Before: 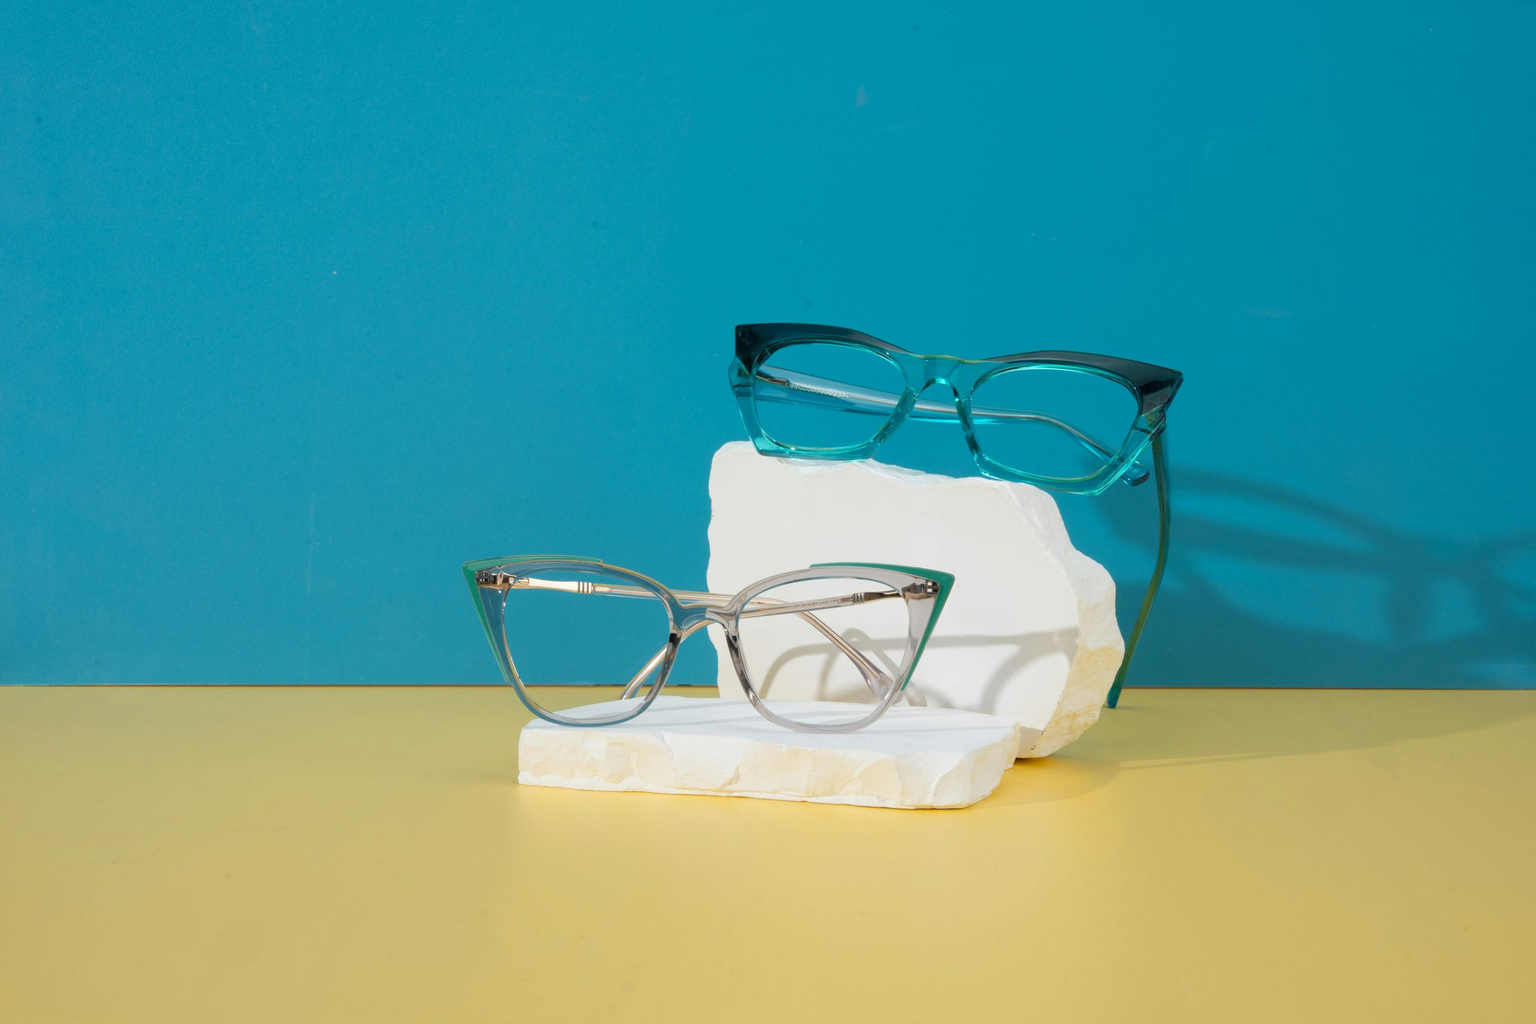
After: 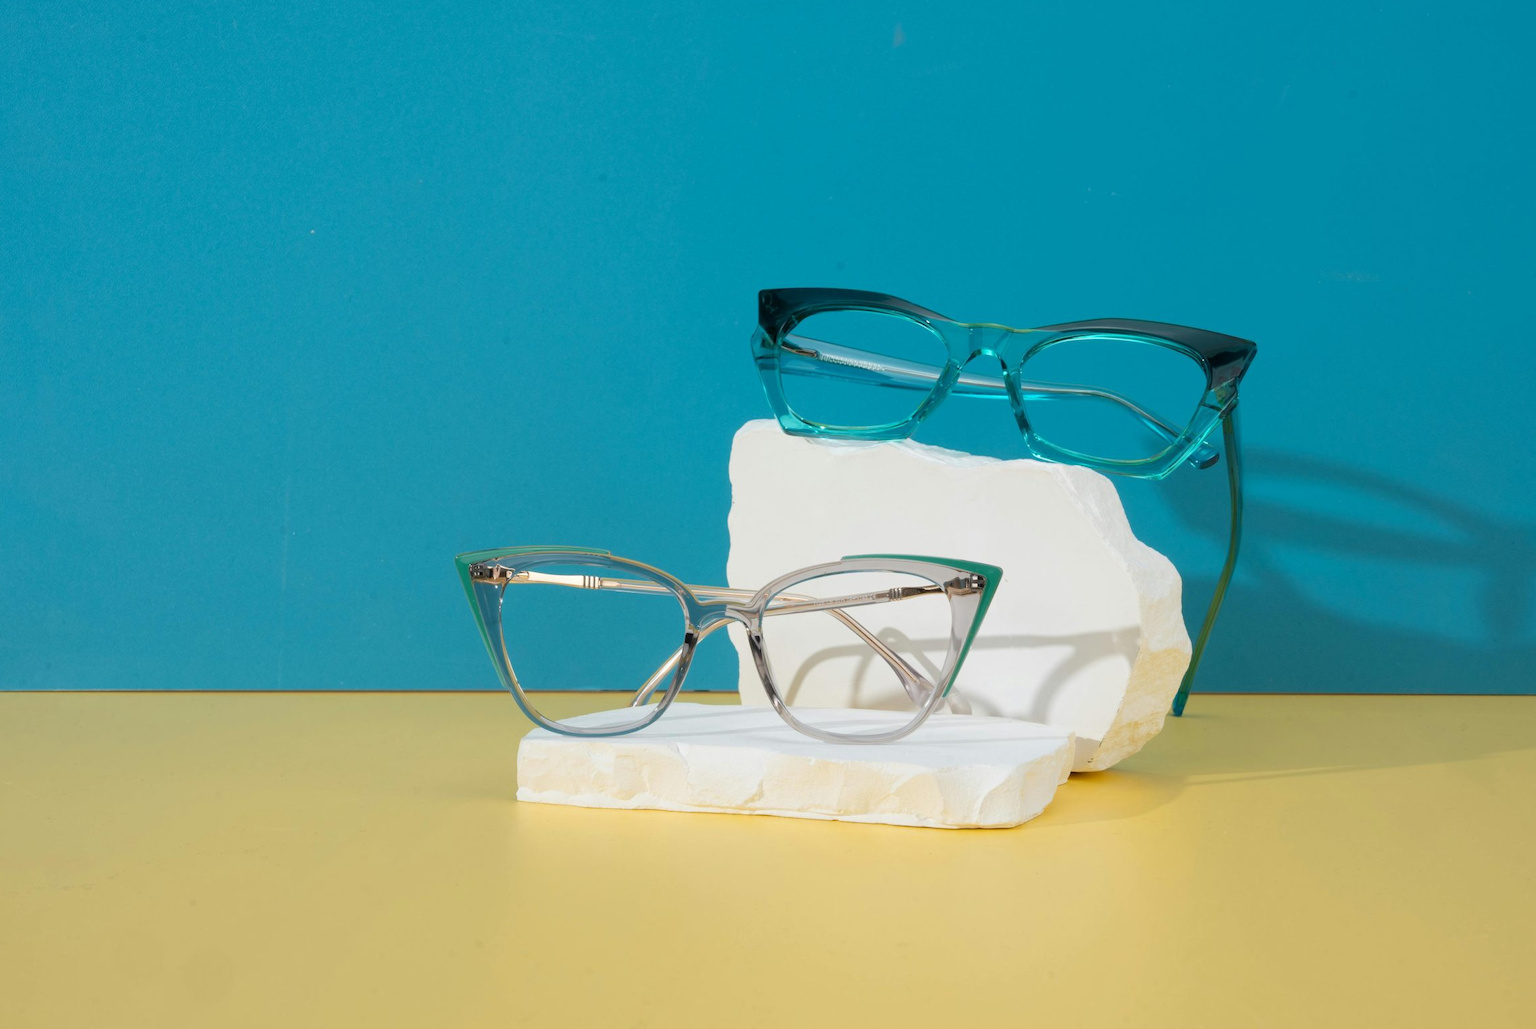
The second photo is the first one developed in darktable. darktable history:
crop: left 3.552%, top 6.38%, right 6.572%, bottom 3.296%
